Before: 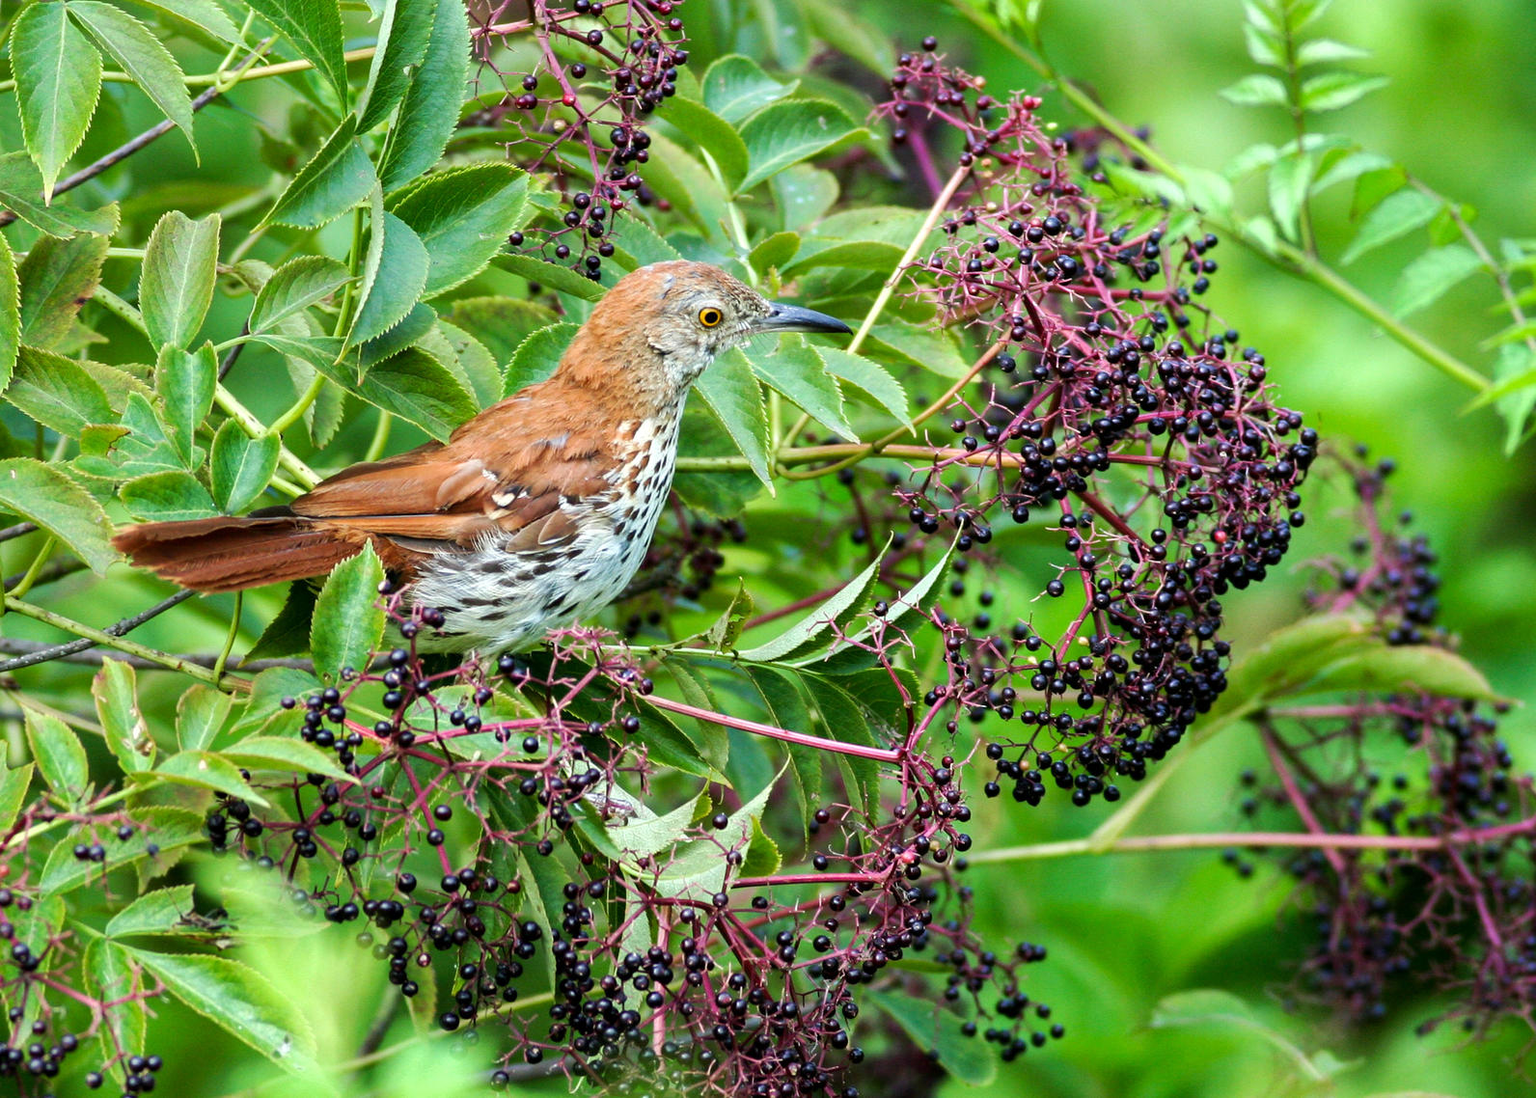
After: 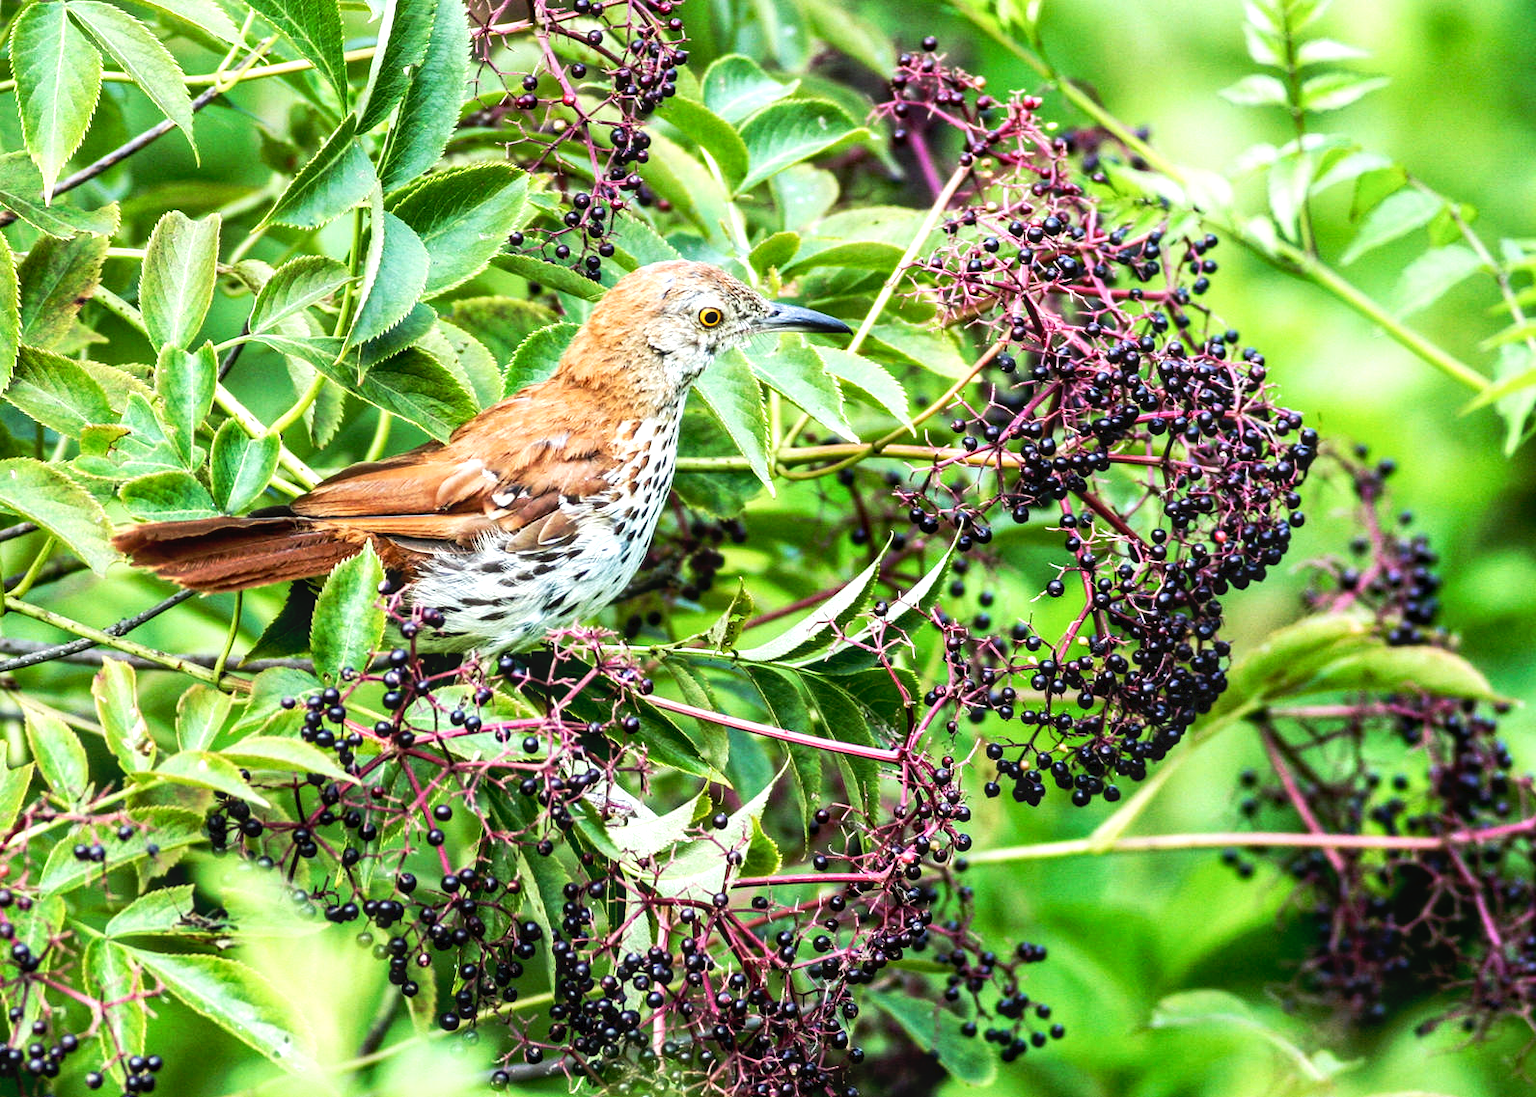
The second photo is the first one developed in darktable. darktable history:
local contrast: on, module defaults
tone equalizer: -8 EV -0.75 EV, -7 EV -0.7 EV, -6 EV -0.6 EV, -5 EV -0.4 EV, -3 EV 0.4 EV, -2 EV 0.6 EV, -1 EV 0.7 EV, +0 EV 0.75 EV, edges refinement/feathering 500, mask exposure compensation -1.57 EV, preserve details no
tone curve: curves: ch0 [(0, 0) (0.003, 0.032) (0.011, 0.033) (0.025, 0.036) (0.044, 0.046) (0.069, 0.069) (0.1, 0.108) (0.136, 0.157) (0.177, 0.208) (0.224, 0.256) (0.277, 0.313) (0.335, 0.379) (0.399, 0.444) (0.468, 0.514) (0.543, 0.595) (0.623, 0.687) (0.709, 0.772) (0.801, 0.854) (0.898, 0.933) (1, 1)], preserve colors none
